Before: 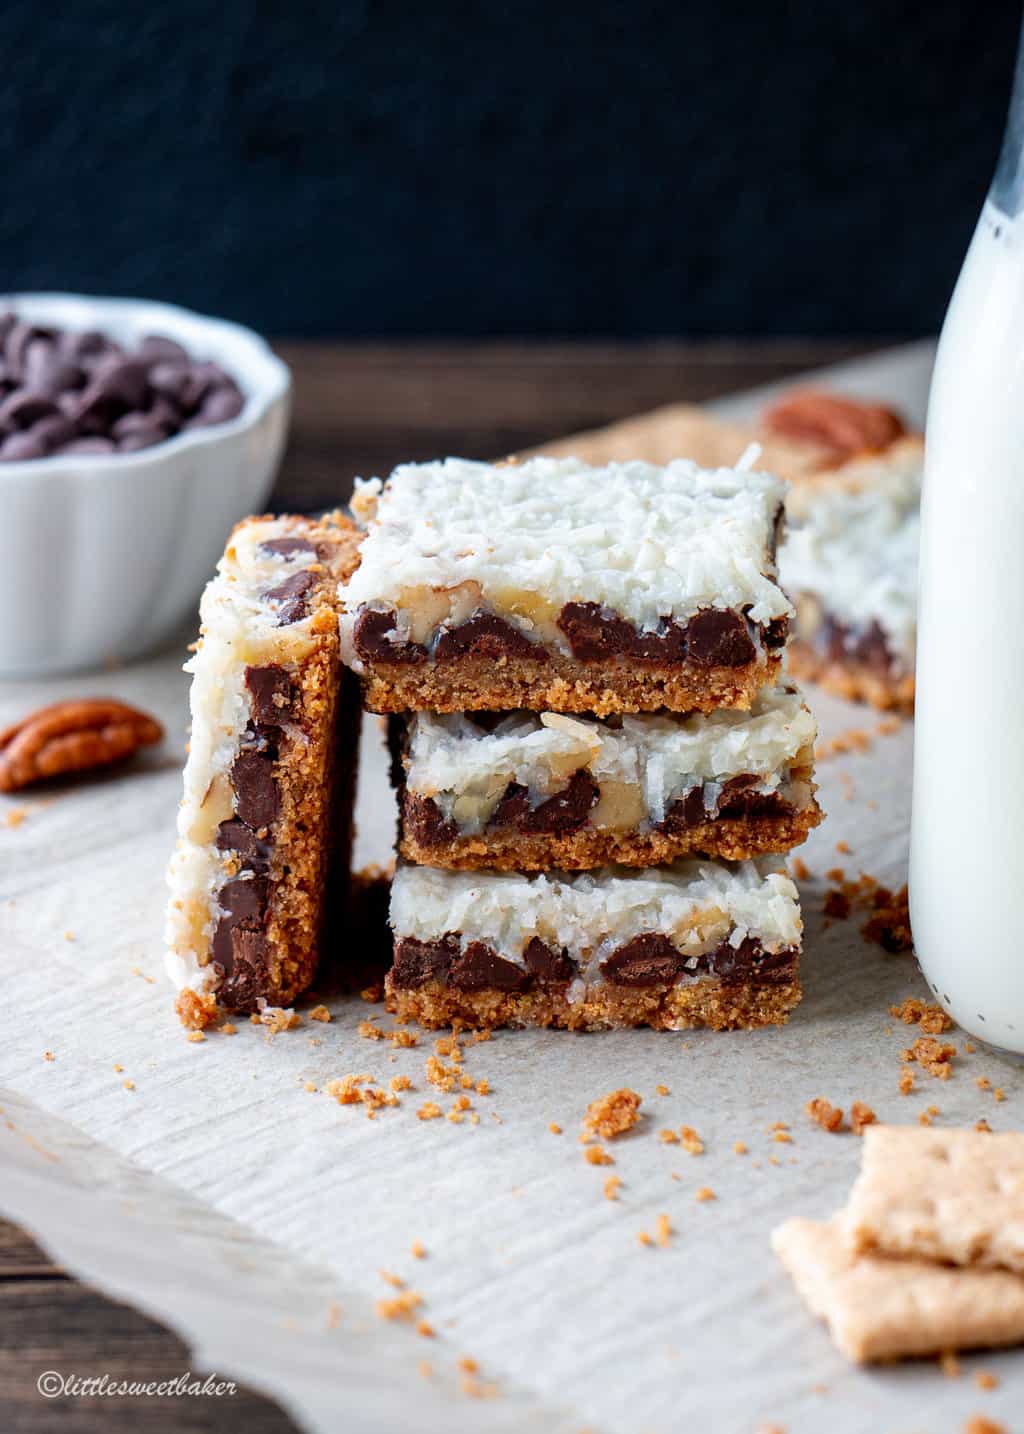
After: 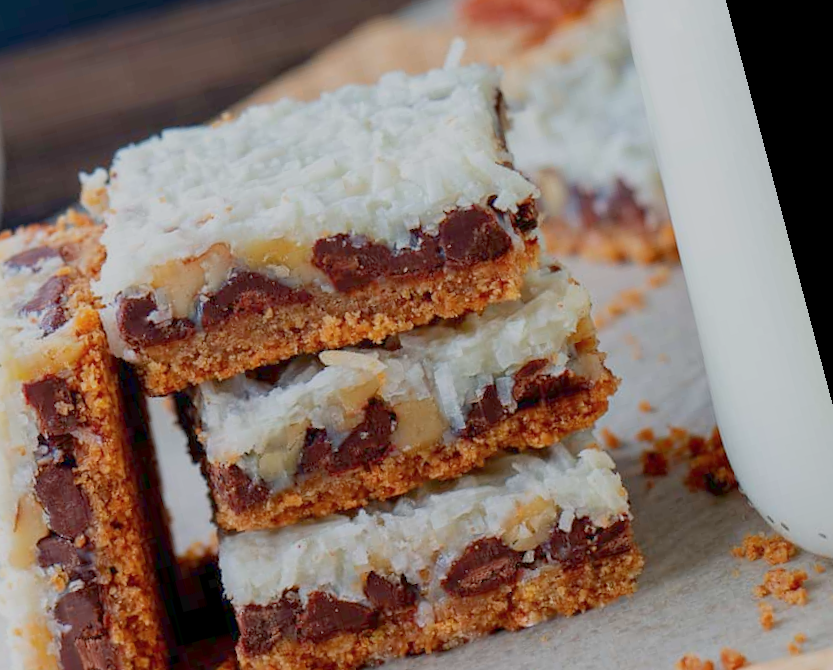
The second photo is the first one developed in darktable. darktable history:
rotate and perspective: rotation -14.8°, crop left 0.1, crop right 0.903, crop top 0.25, crop bottom 0.748
color balance rgb: contrast -30%
crop: left 23.095%, top 5.827%, bottom 11.854%
